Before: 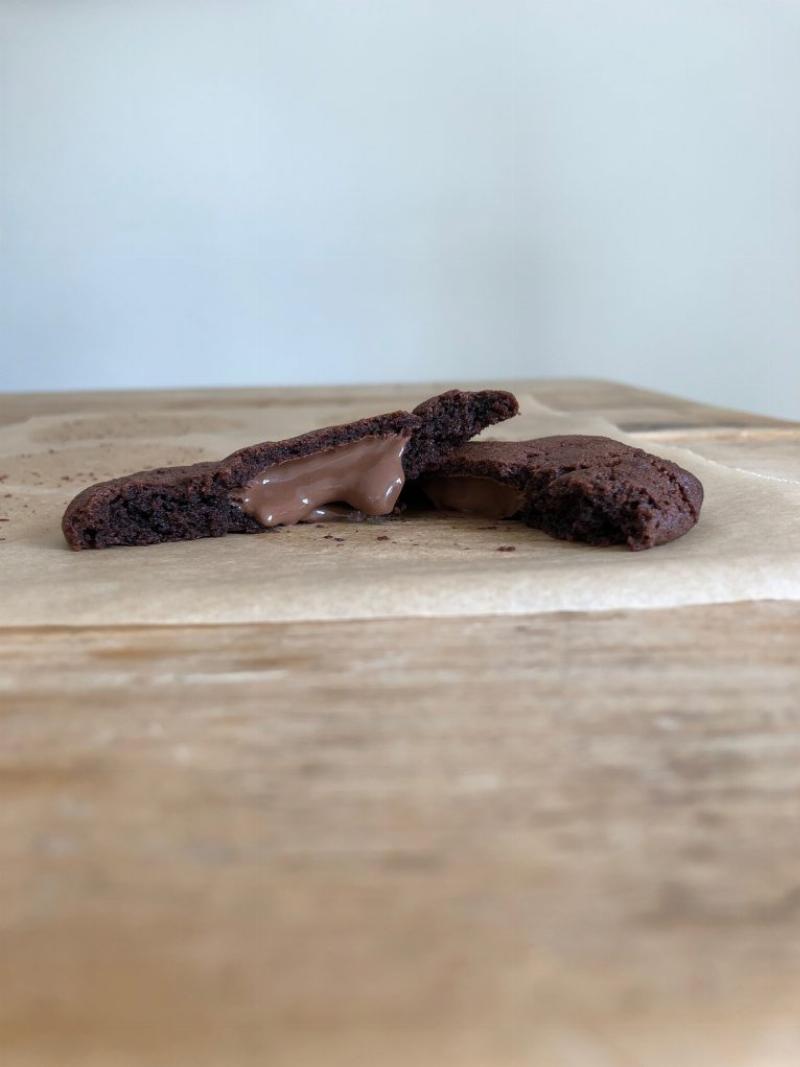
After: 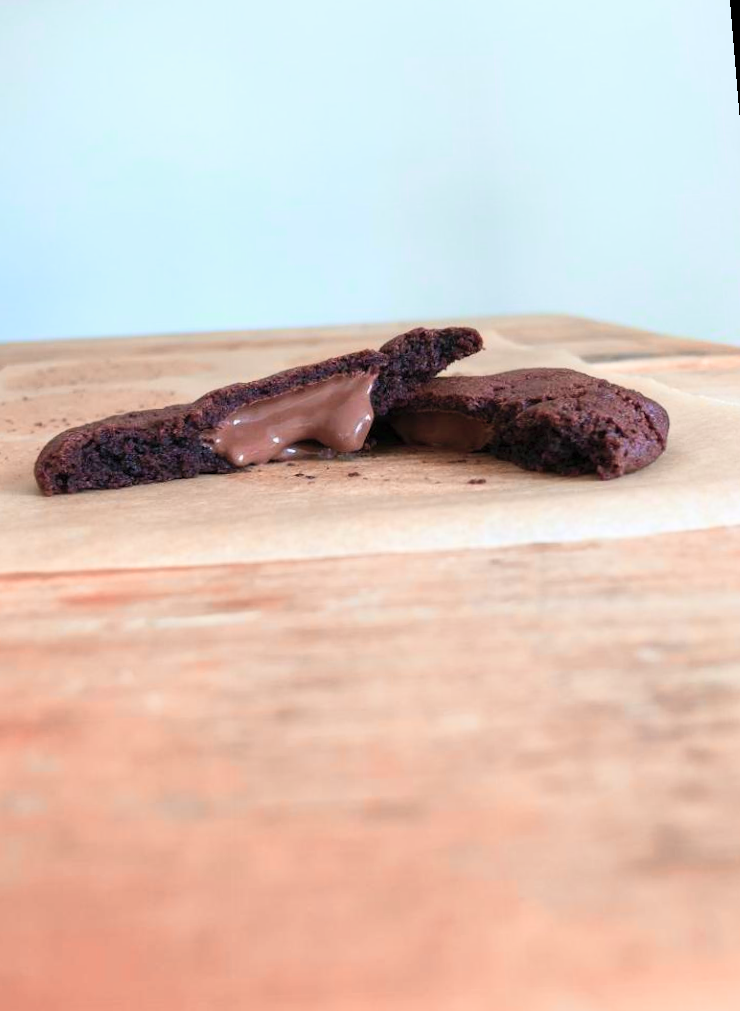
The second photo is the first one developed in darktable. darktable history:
contrast brightness saturation: contrast 0.24, brightness 0.26, saturation 0.39
velvia: on, module defaults
rotate and perspective: rotation -1.68°, lens shift (vertical) -0.146, crop left 0.049, crop right 0.912, crop top 0.032, crop bottom 0.96
color zones: curves: ch2 [(0, 0.488) (0.143, 0.417) (0.286, 0.212) (0.429, 0.179) (0.571, 0.154) (0.714, 0.415) (0.857, 0.495) (1, 0.488)]
